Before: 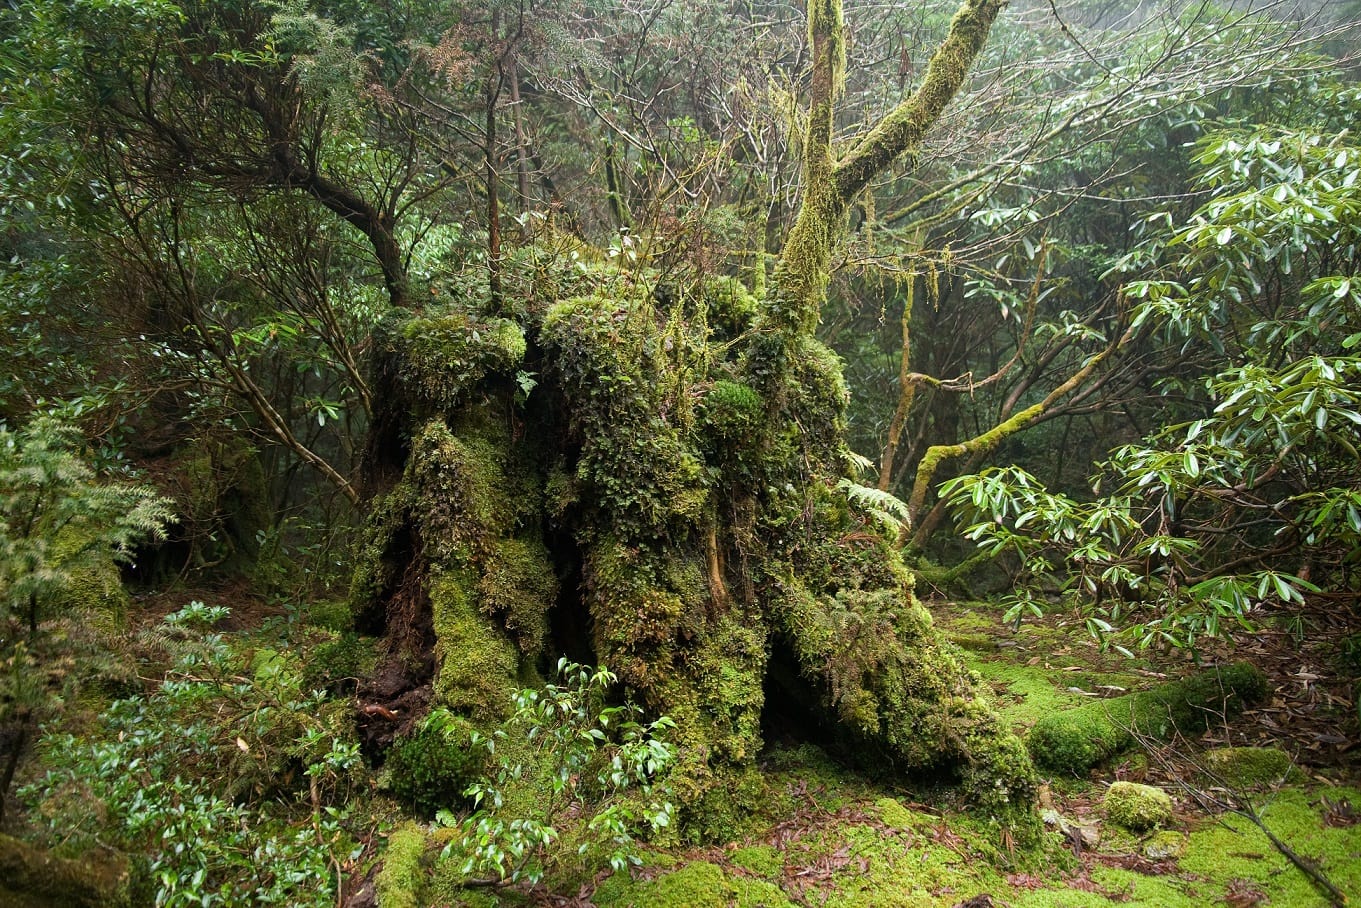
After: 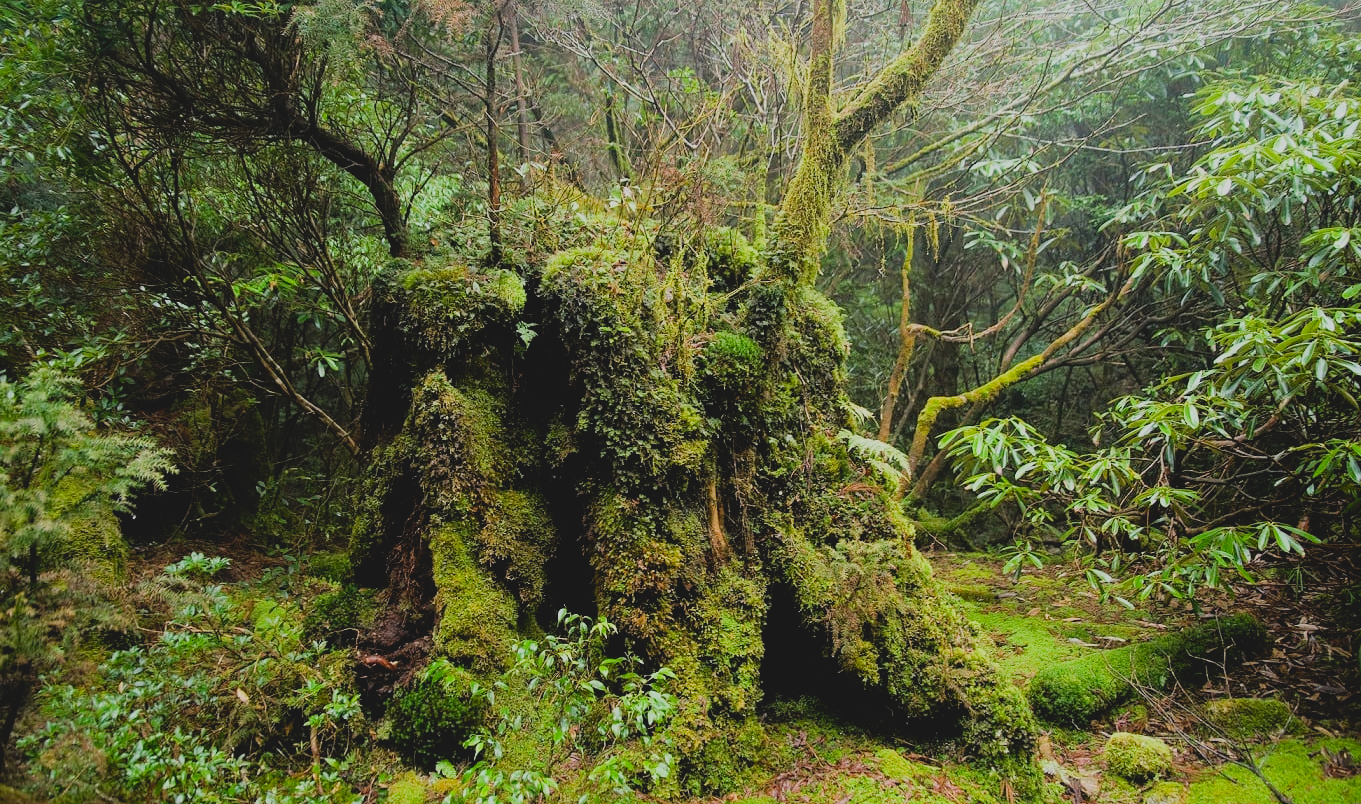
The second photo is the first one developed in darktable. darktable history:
exposure: black level correction 0.001, exposure -0.123 EV, compensate highlight preservation false
contrast brightness saturation: contrast -0.171, saturation 0.188
tone equalizer: -8 EV -0.789 EV, -7 EV -0.725 EV, -6 EV -0.593 EV, -5 EV -0.372 EV, -3 EV 0.373 EV, -2 EV 0.6 EV, -1 EV 0.688 EV, +0 EV 0.74 EV
crop and rotate: top 5.468%, bottom 5.93%
filmic rgb: black relative exposure -7.65 EV, white relative exposure 4.56 EV, hardness 3.61
